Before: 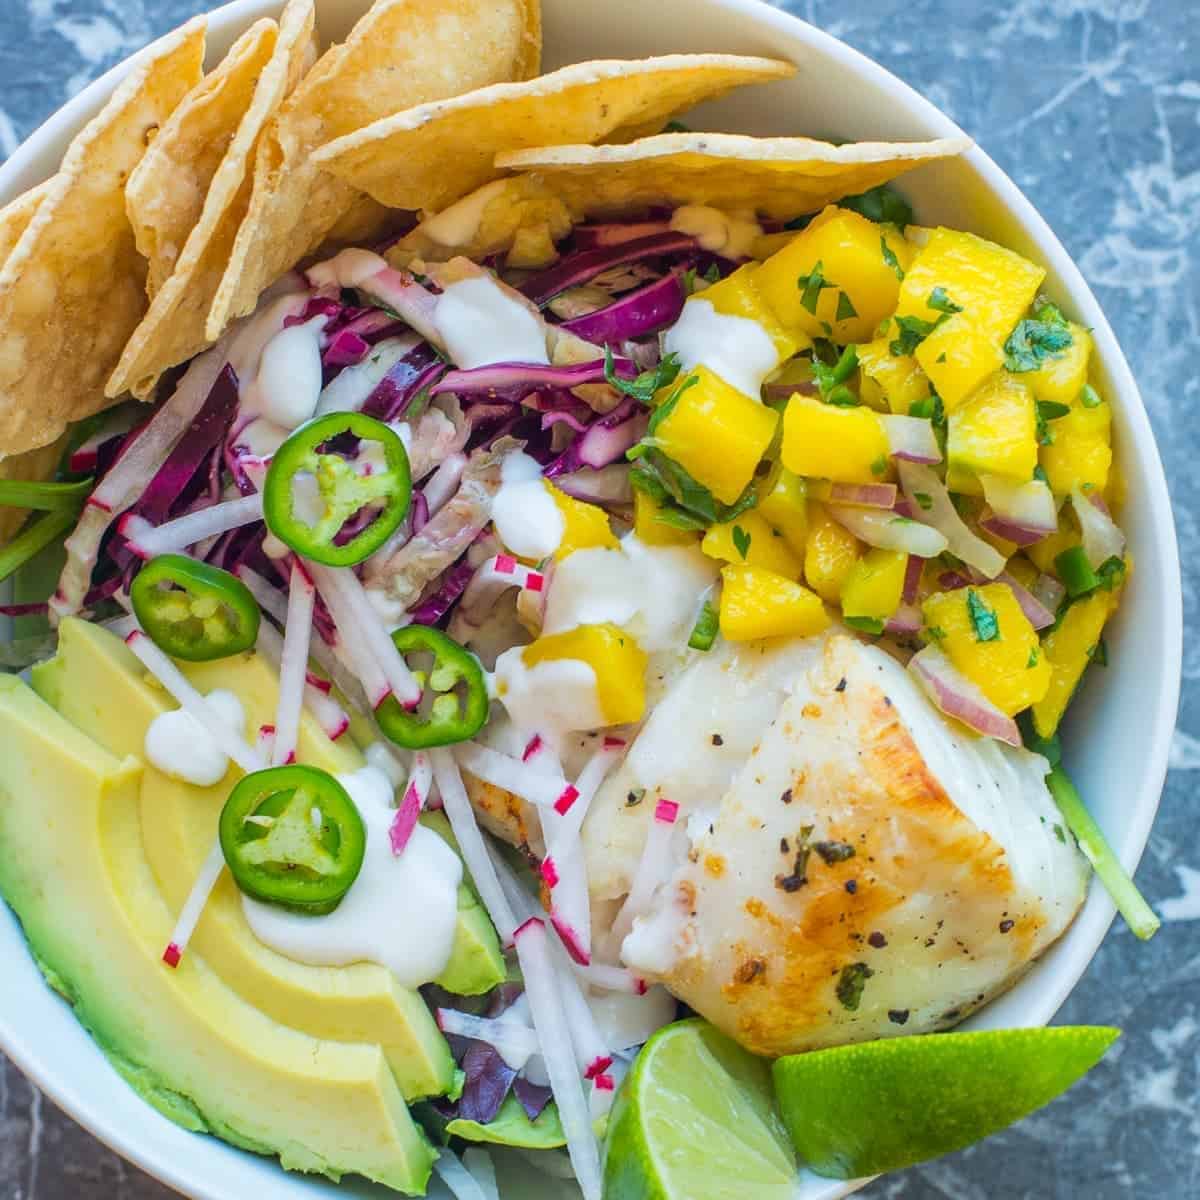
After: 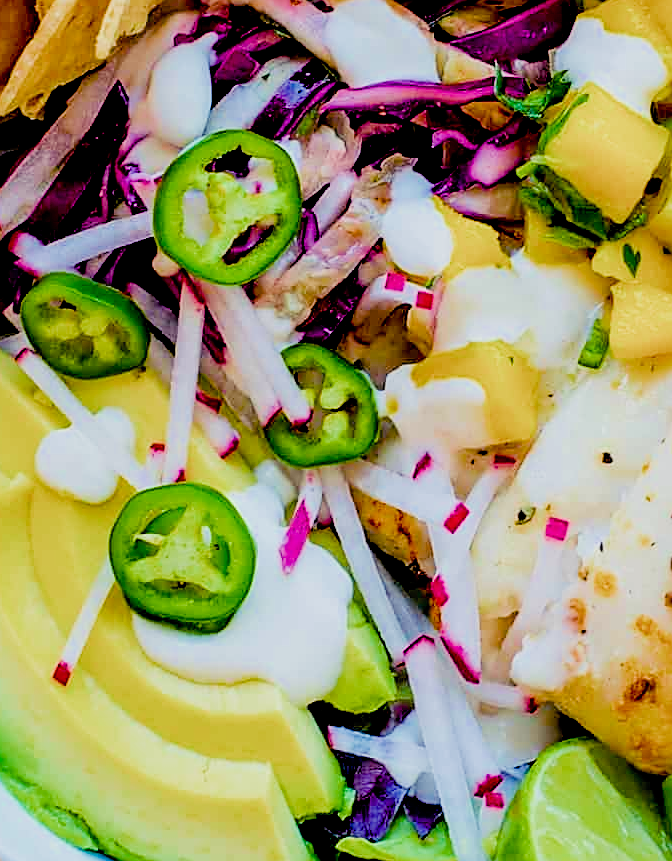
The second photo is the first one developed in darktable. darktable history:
crop: left 9.228%, top 23.505%, right 34.707%, bottom 4.687%
color balance rgb: shadows lift › luminance -21.709%, shadows lift › chroma 8.767%, shadows lift › hue 286.25°, power › hue 314.52°, highlights gain › chroma 0.175%, highlights gain › hue 332.19°, linear chroma grading › global chroma 14.437%, perceptual saturation grading › global saturation 25.539%, perceptual brilliance grading › global brilliance 17.448%
sharpen: on, module defaults
exposure: black level correction 0.058, compensate highlight preservation false
filmic rgb: black relative exposure -7.11 EV, white relative exposure 5.36 EV, hardness 3.02, add noise in highlights 0, color science v3 (2019), use custom middle-gray values true, iterations of high-quality reconstruction 0, contrast in highlights soft
